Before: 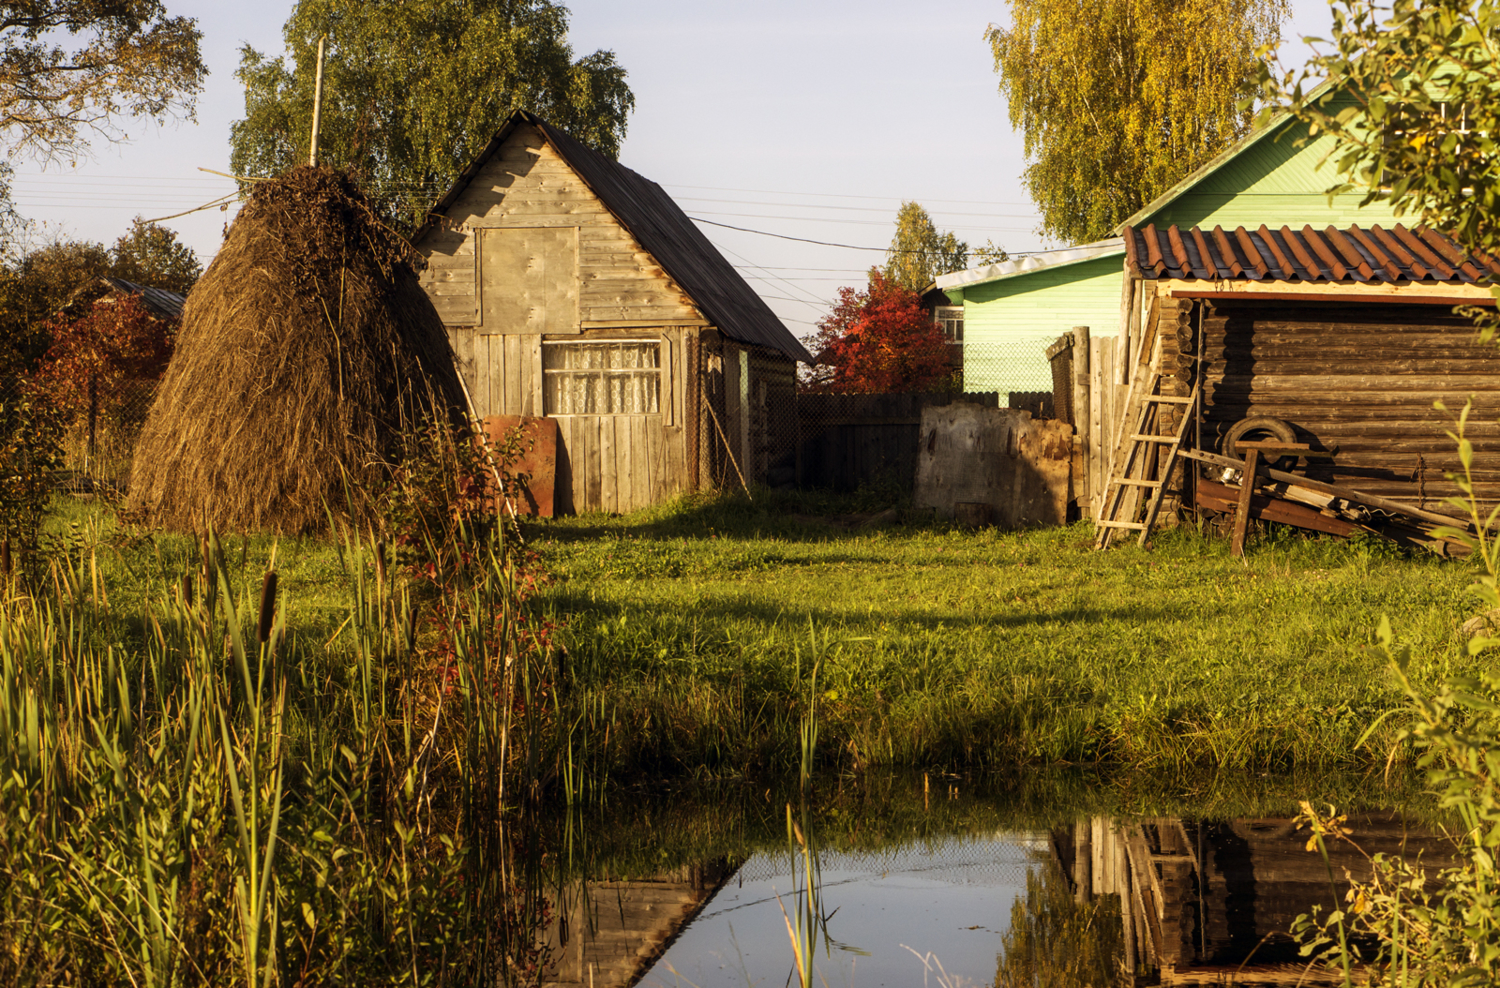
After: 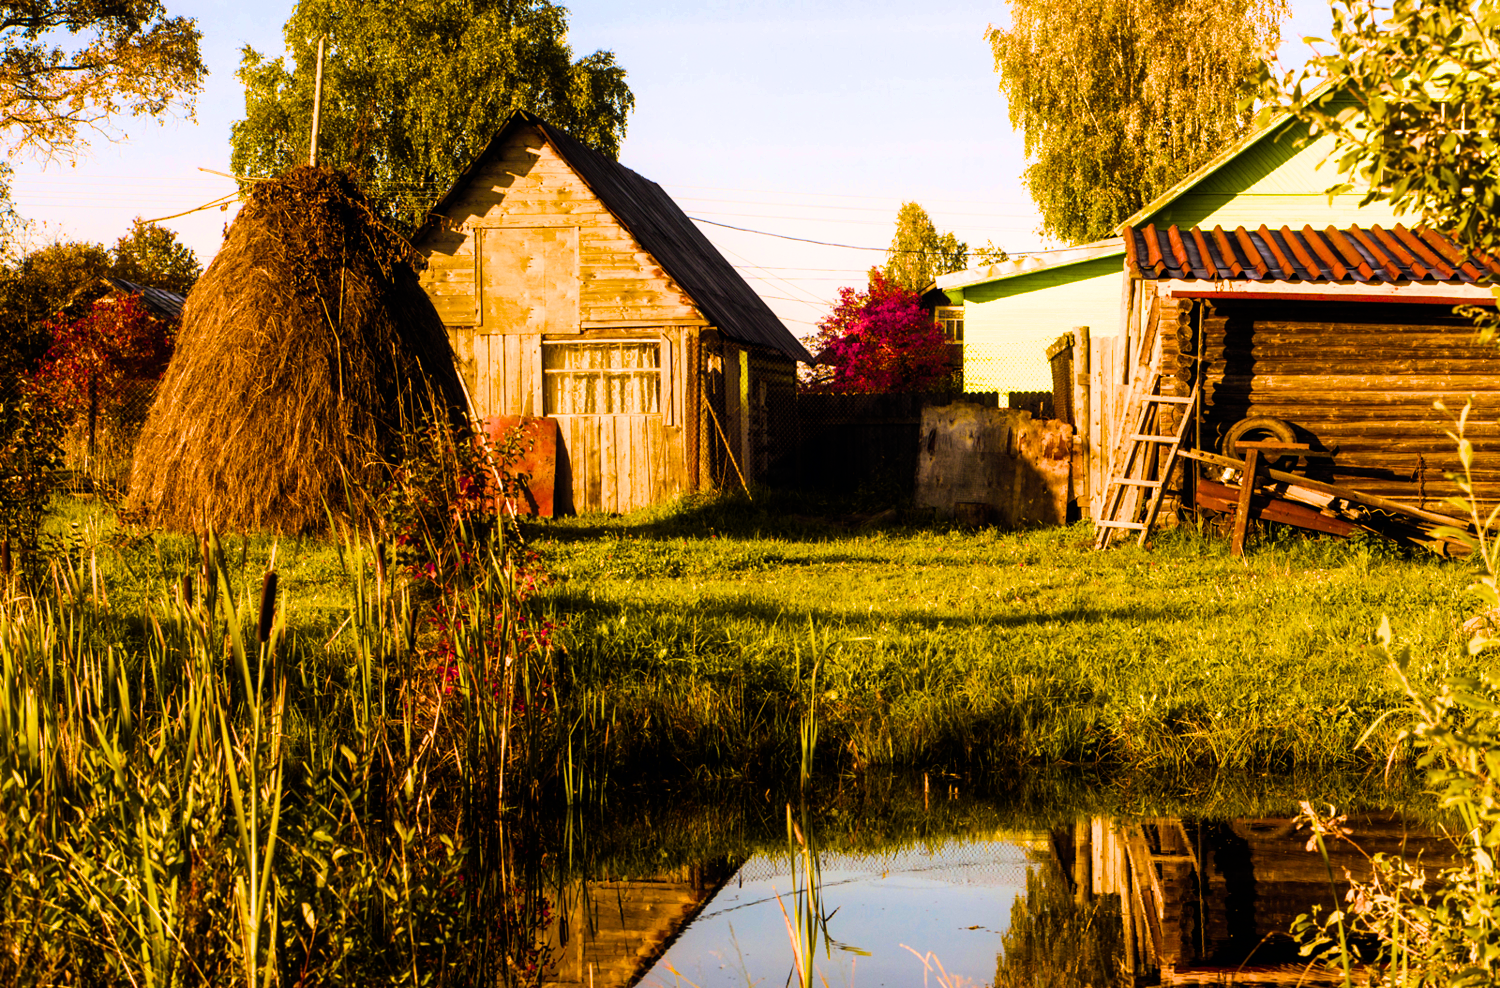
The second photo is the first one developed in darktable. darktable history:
color balance rgb: linear chroma grading › highlights 100%, linear chroma grading › global chroma 23.41%, perceptual saturation grading › global saturation 35.38%, hue shift -10.68°, perceptual brilliance grading › highlights 47.25%, perceptual brilliance grading › mid-tones 22.2%, perceptual brilliance grading › shadows -5.93%
filmic rgb: black relative exposure -7.65 EV, white relative exposure 4.56 EV, hardness 3.61, color science v6 (2022)
